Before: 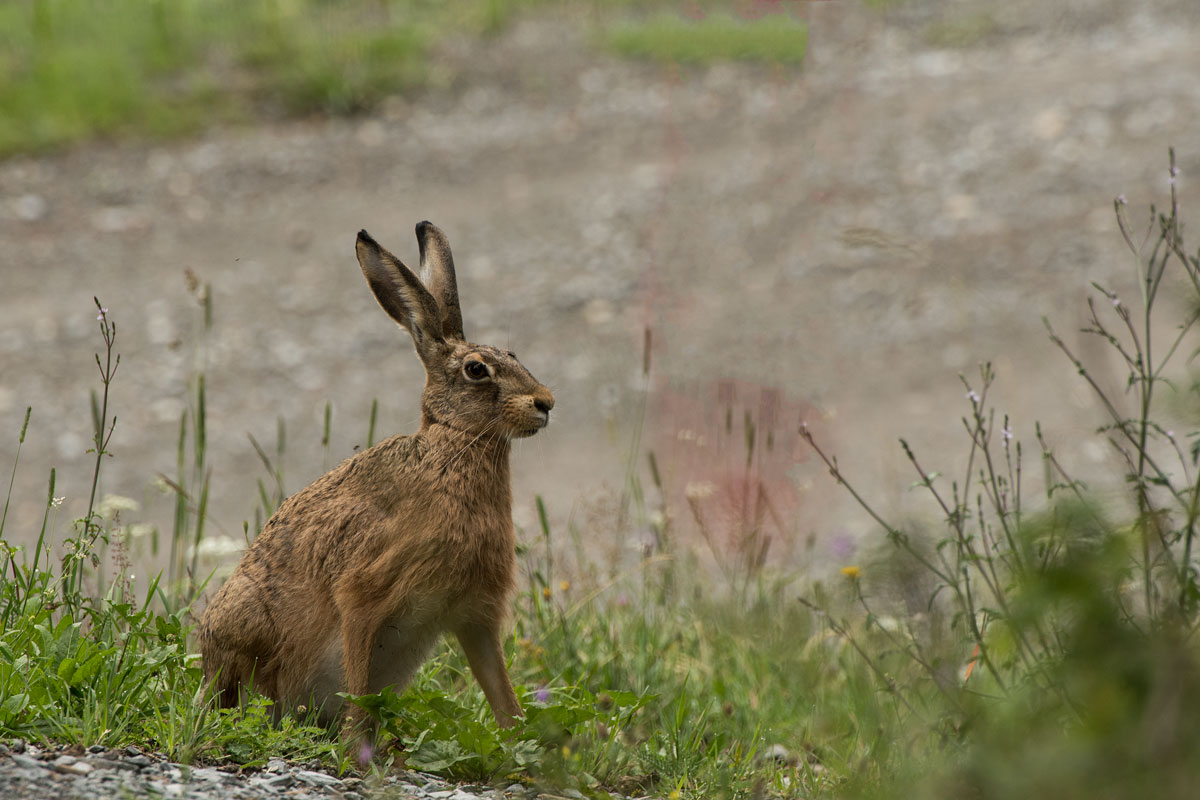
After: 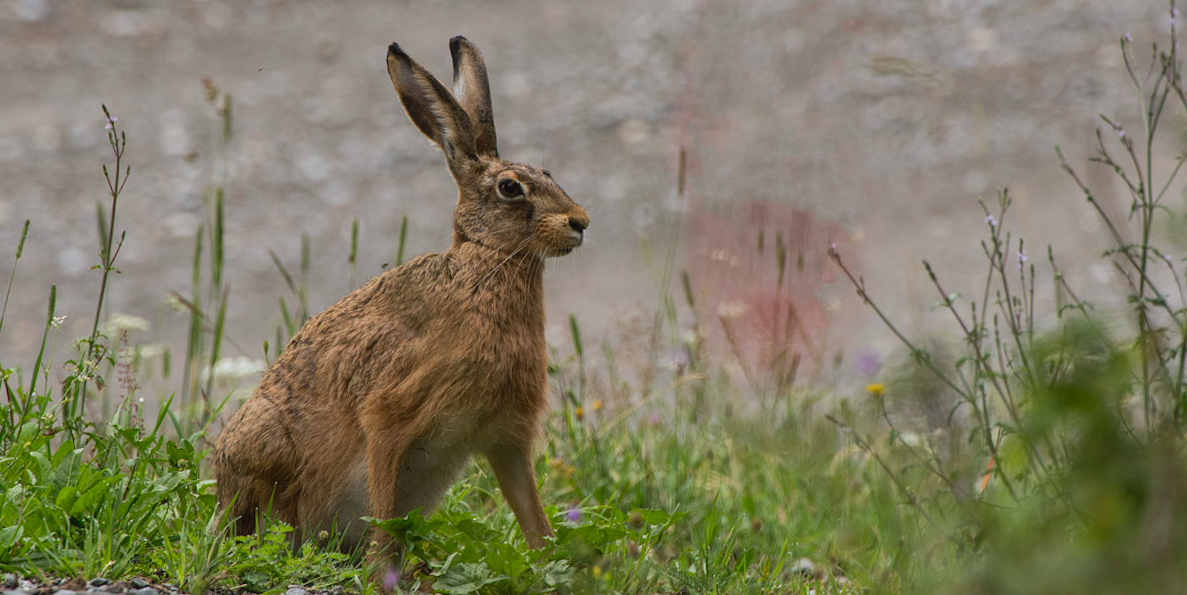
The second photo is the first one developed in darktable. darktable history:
color zones: curves: ch0 [(0, 0.613) (0.01, 0.613) (0.245, 0.448) (0.498, 0.529) (0.642, 0.665) (0.879, 0.777) (0.99, 0.613)]; ch1 [(0, 0) (0.143, 0) (0.286, 0) (0.429, 0) (0.571, 0) (0.714, 0) (0.857, 0)], mix -121.96%
crop and rotate: top 19.998%
shadows and highlights: shadows 37.27, highlights -28.18, soften with gaussian
contrast brightness saturation: contrast -0.11
rotate and perspective: rotation 0.679°, lens shift (horizontal) 0.136, crop left 0.009, crop right 0.991, crop top 0.078, crop bottom 0.95
local contrast: highlights 100%, shadows 100%, detail 120%, midtone range 0.2
color calibration: illuminant as shot in camera, x 0.358, y 0.373, temperature 4628.91 K
